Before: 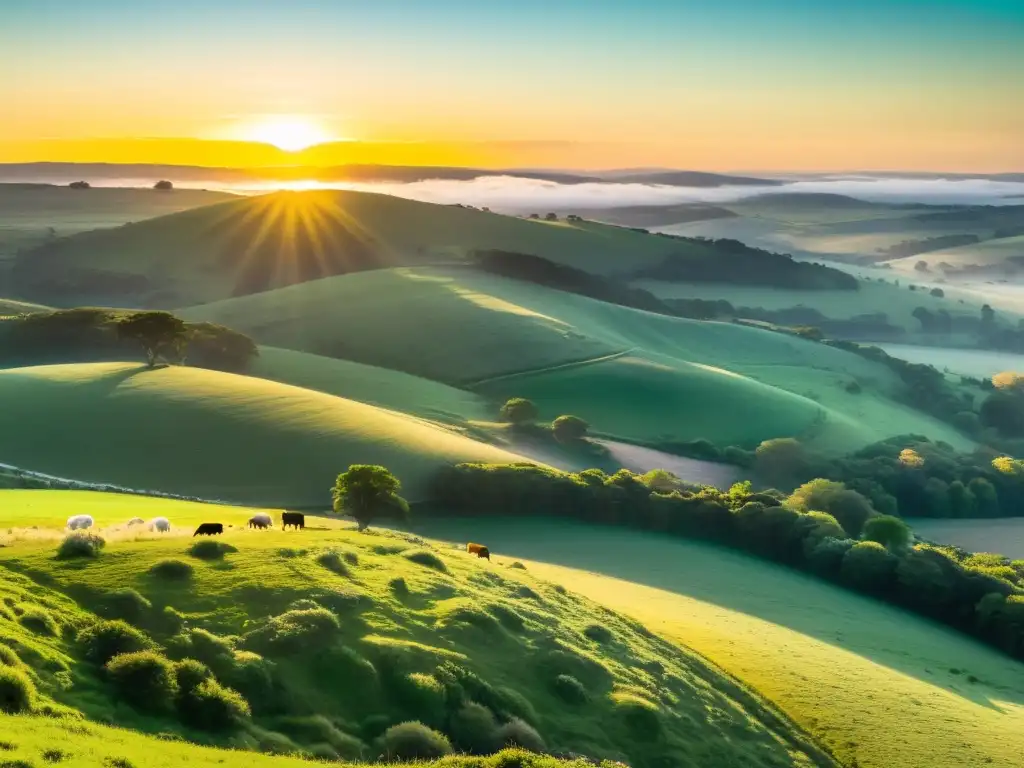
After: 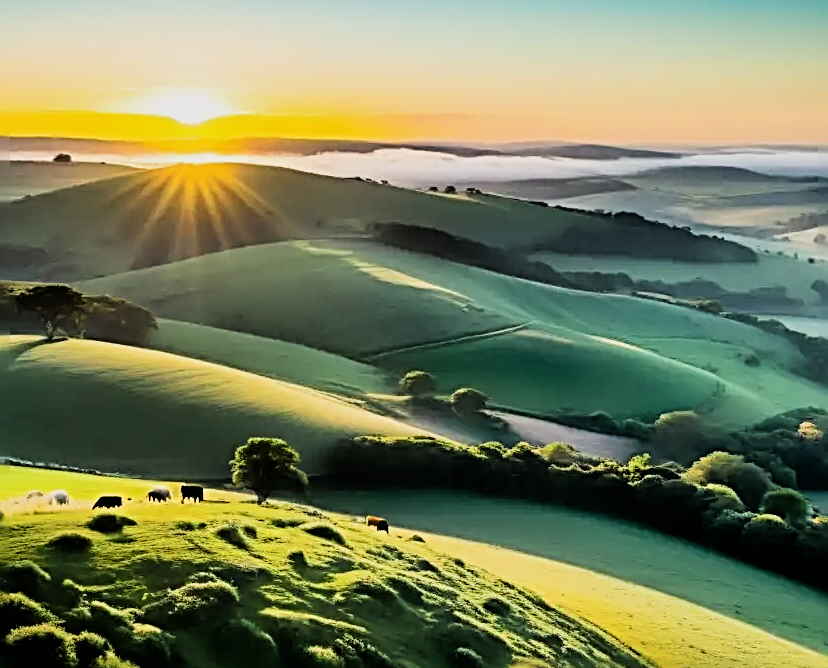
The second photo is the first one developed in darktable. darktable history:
sharpen: radius 3.662, amount 0.923
crop: left 9.93%, top 3.533%, right 9.153%, bottom 9.393%
filmic rgb: black relative exposure -5.14 EV, white relative exposure 3.95 EV, hardness 2.88, contrast 1.401, highlights saturation mix -21.38%
